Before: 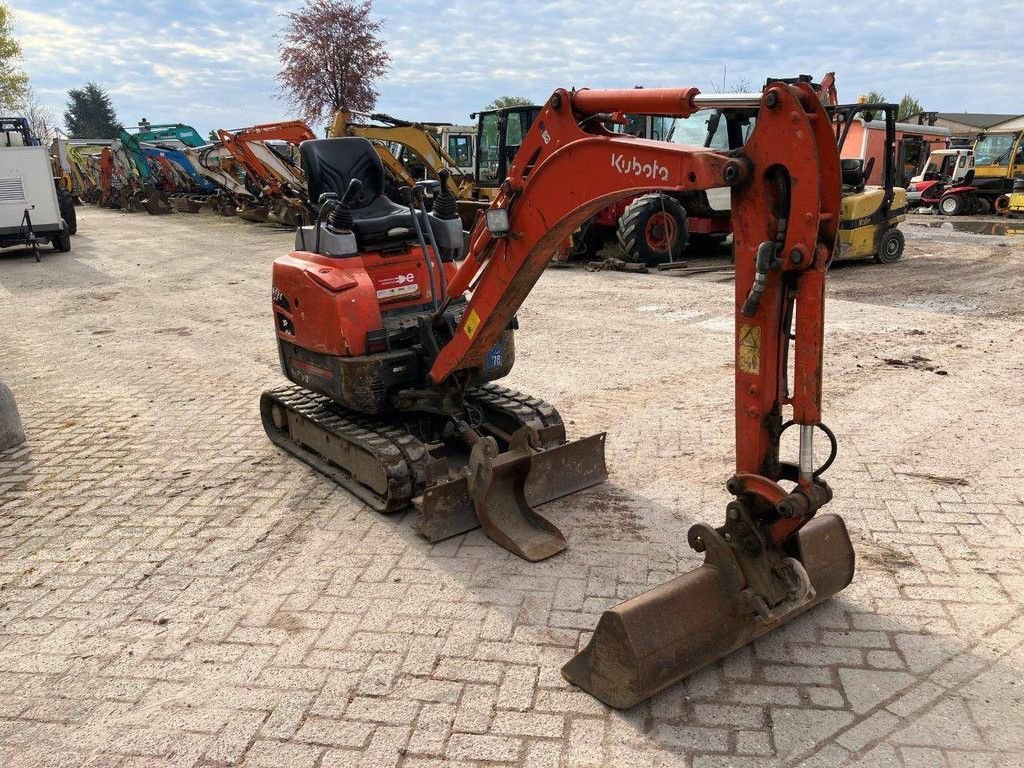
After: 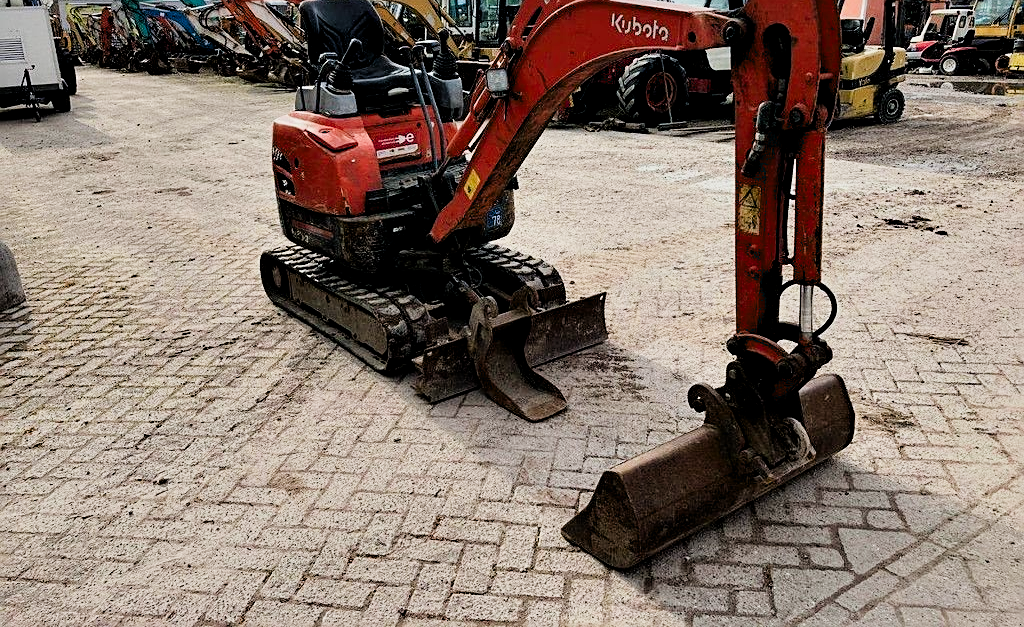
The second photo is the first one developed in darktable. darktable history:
crop and rotate: top 18.332%
sharpen: on, module defaults
contrast equalizer: y [[0.6 ×6], [0.55 ×6], [0 ×6], [0 ×6], [0 ×6]]
filmic rgb: black relative exposure -7.65 EV, white relative exposure 4.56 EV, hardness 3.61, iterations of high-quality reconstruction 10
